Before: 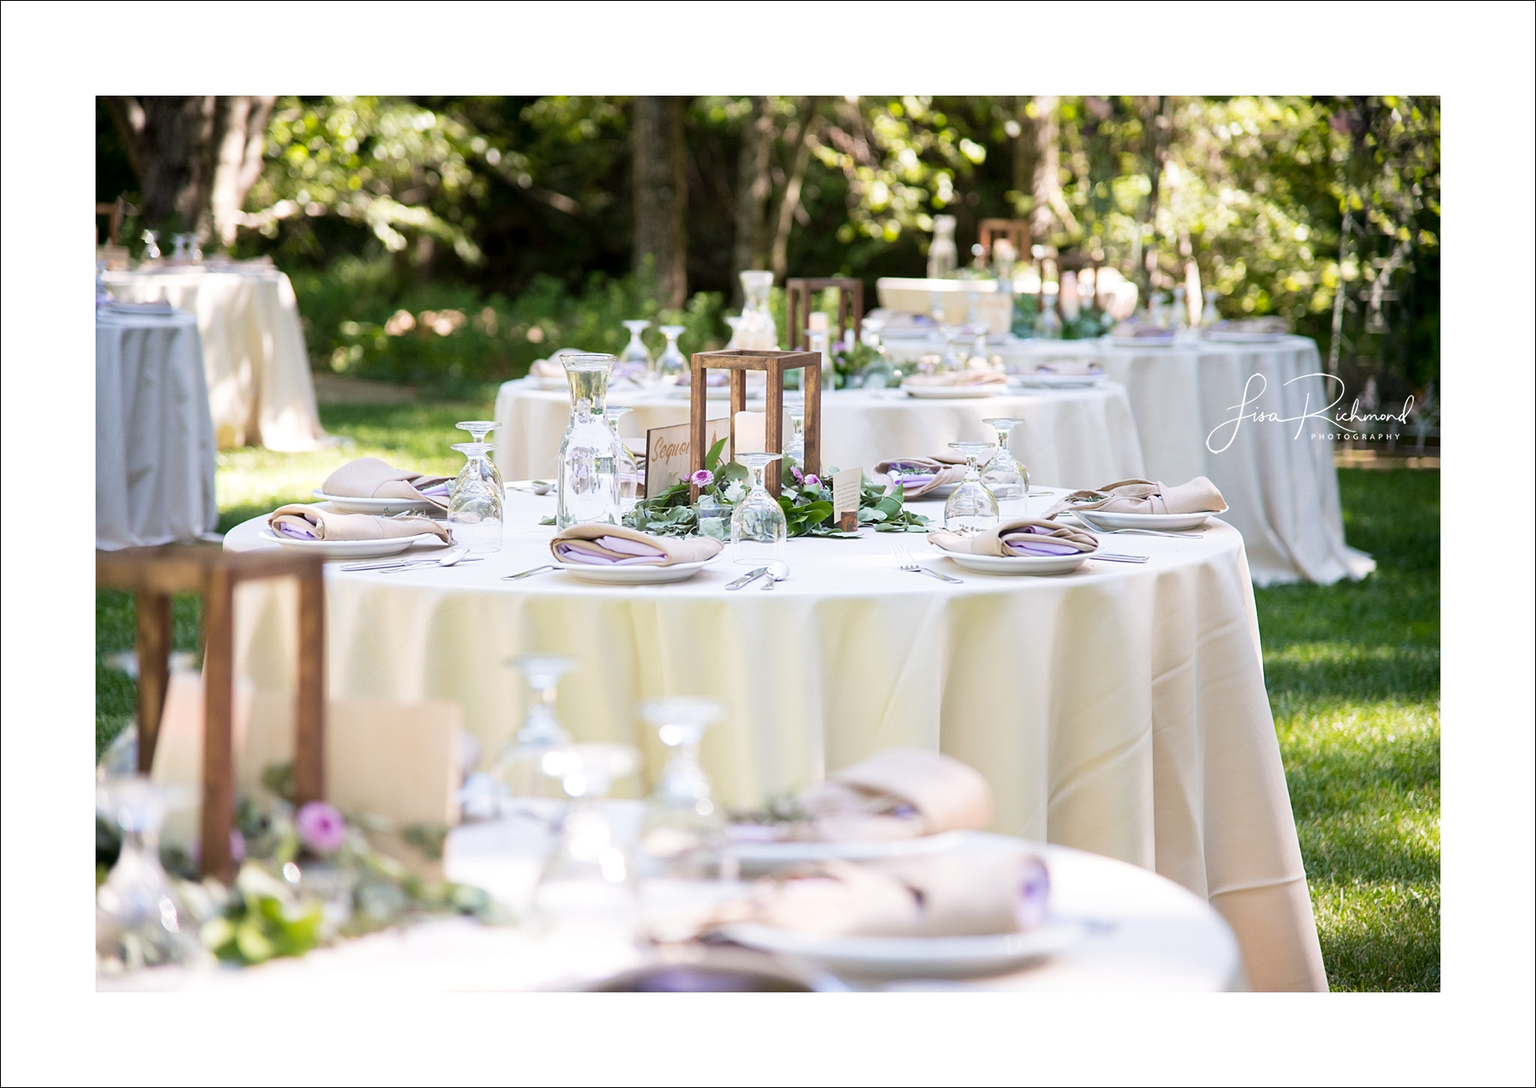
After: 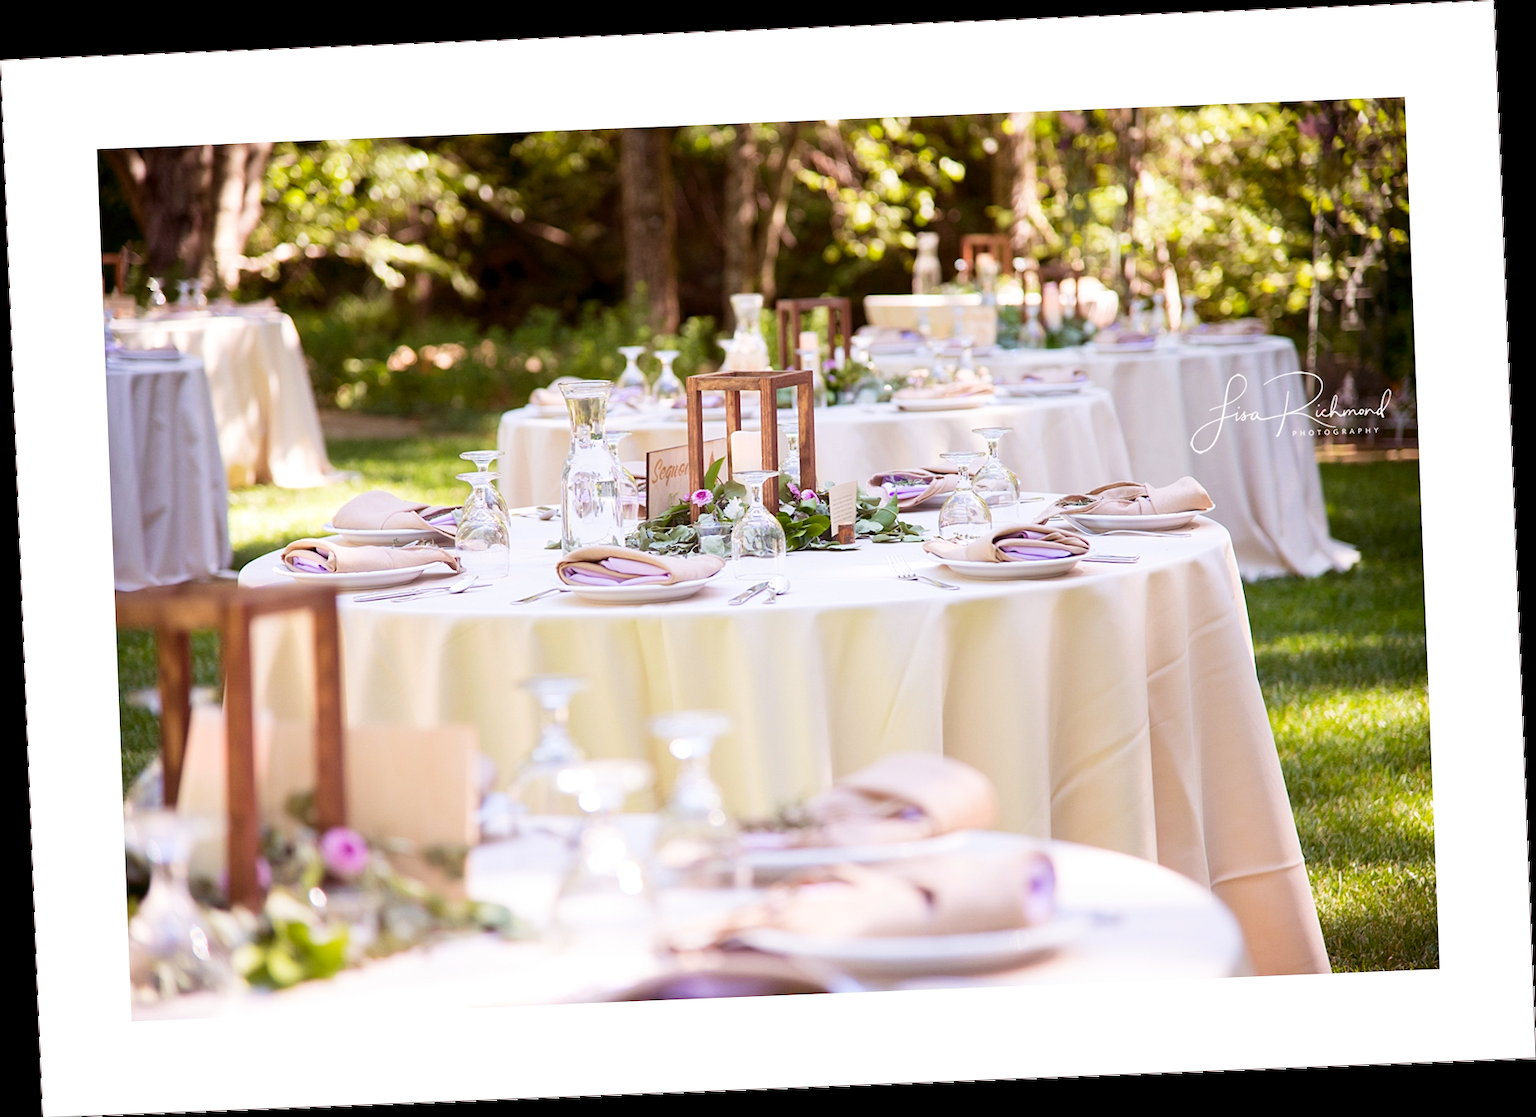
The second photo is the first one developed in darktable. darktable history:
rotate and perspective: rotation -2.29°, automatic cropping off
rgb levels: mode RGB, independent channels, levels [[0, 0.474, 1], [0, 0.5, 1], [0, 0.5, 1]]
contrast brightness saturation: contrast 0.08, saturation 0.2
